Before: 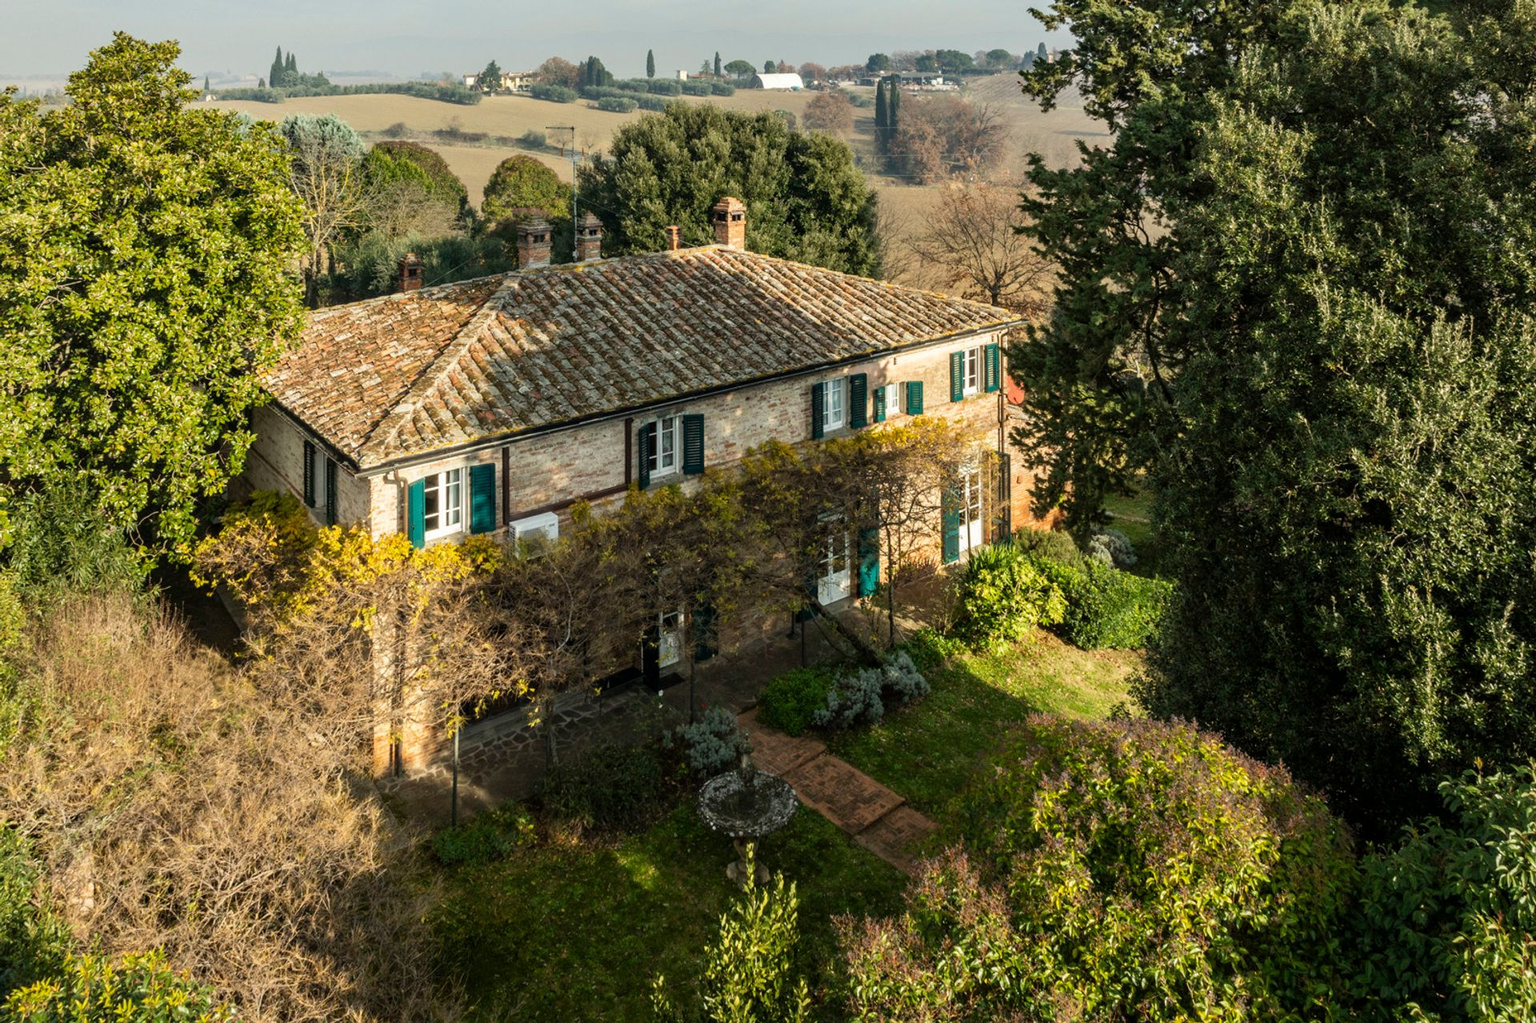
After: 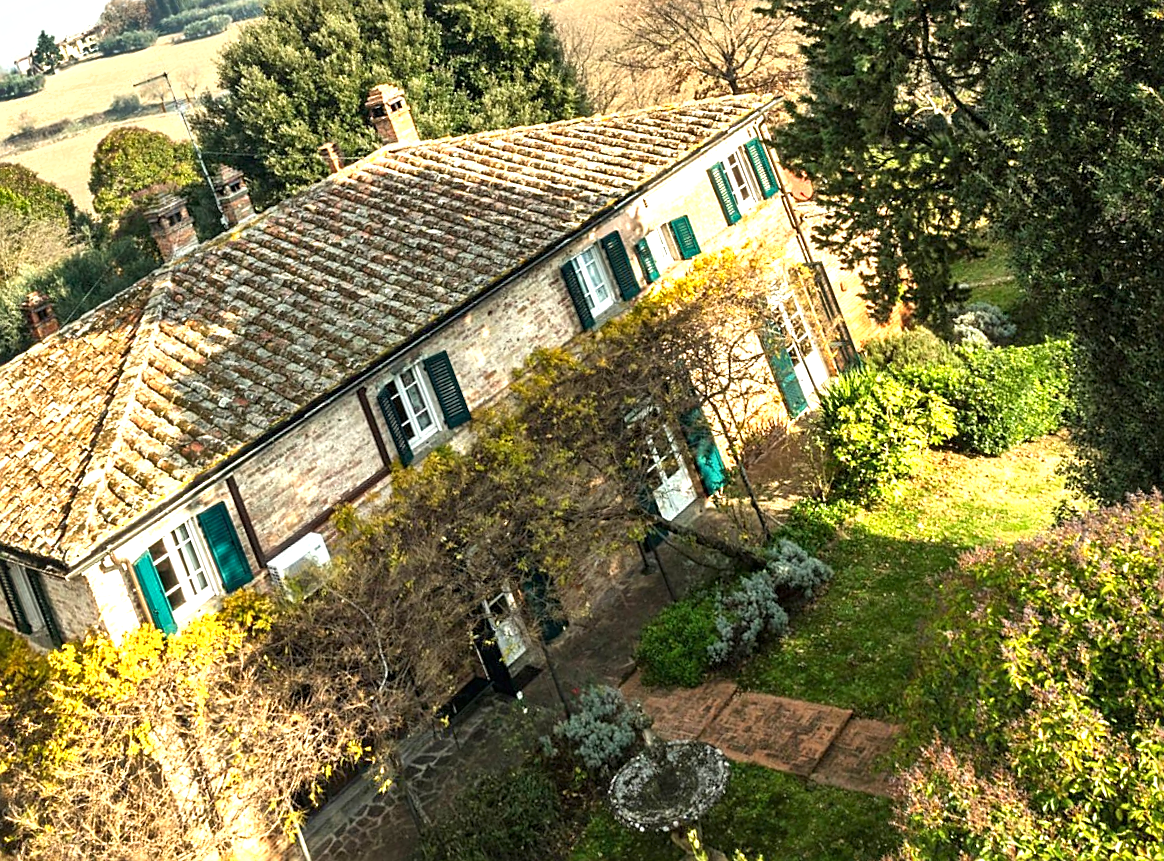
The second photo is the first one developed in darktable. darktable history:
sharpen: on, module defaults
exposure: black level correction 0, exposure 1.189 EV, compensate highlight preservation false
crop and rotate: angle 20.87°, left 6.888%, right 3.974%, bottom 1.067%
shadows and highlights: shadows 33.48, highlights -46.59, compress 49.95%, soften with gaussian
